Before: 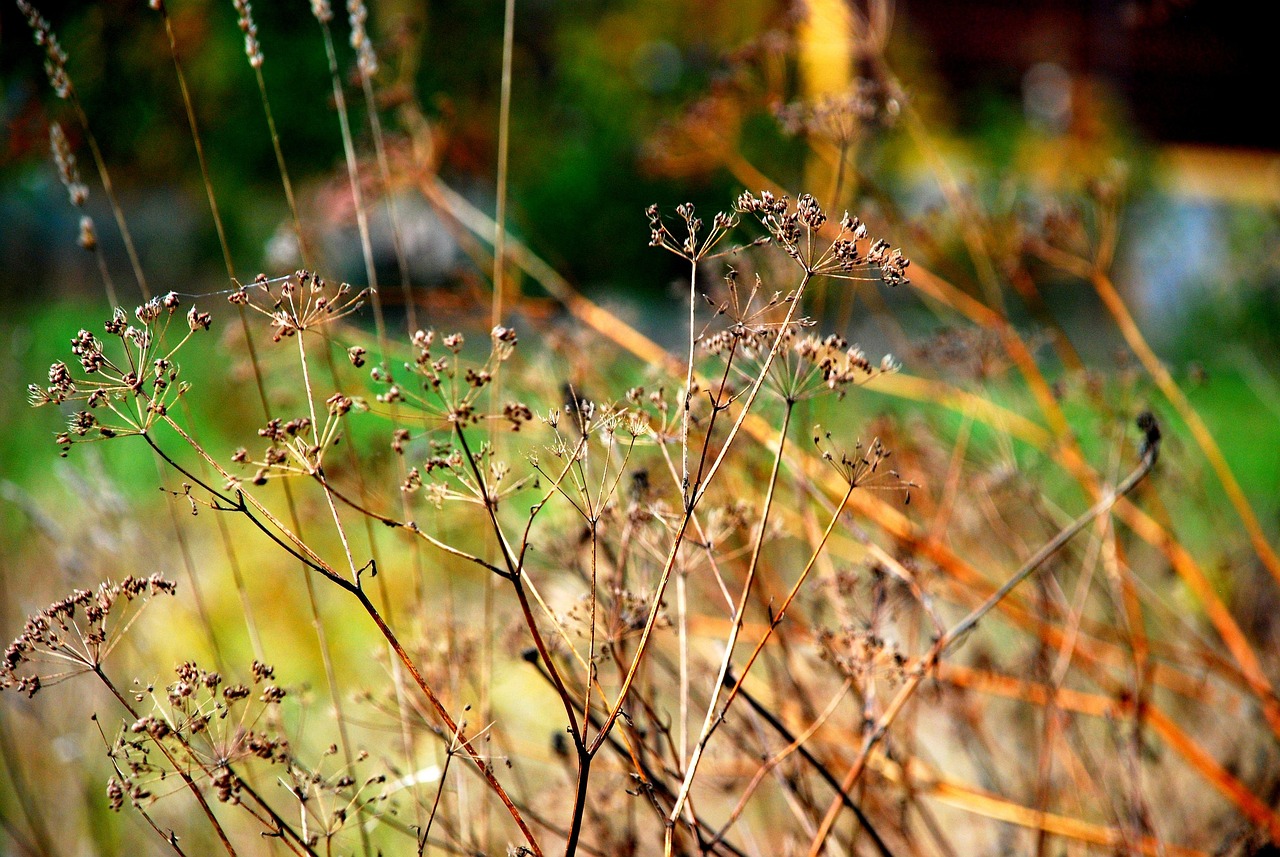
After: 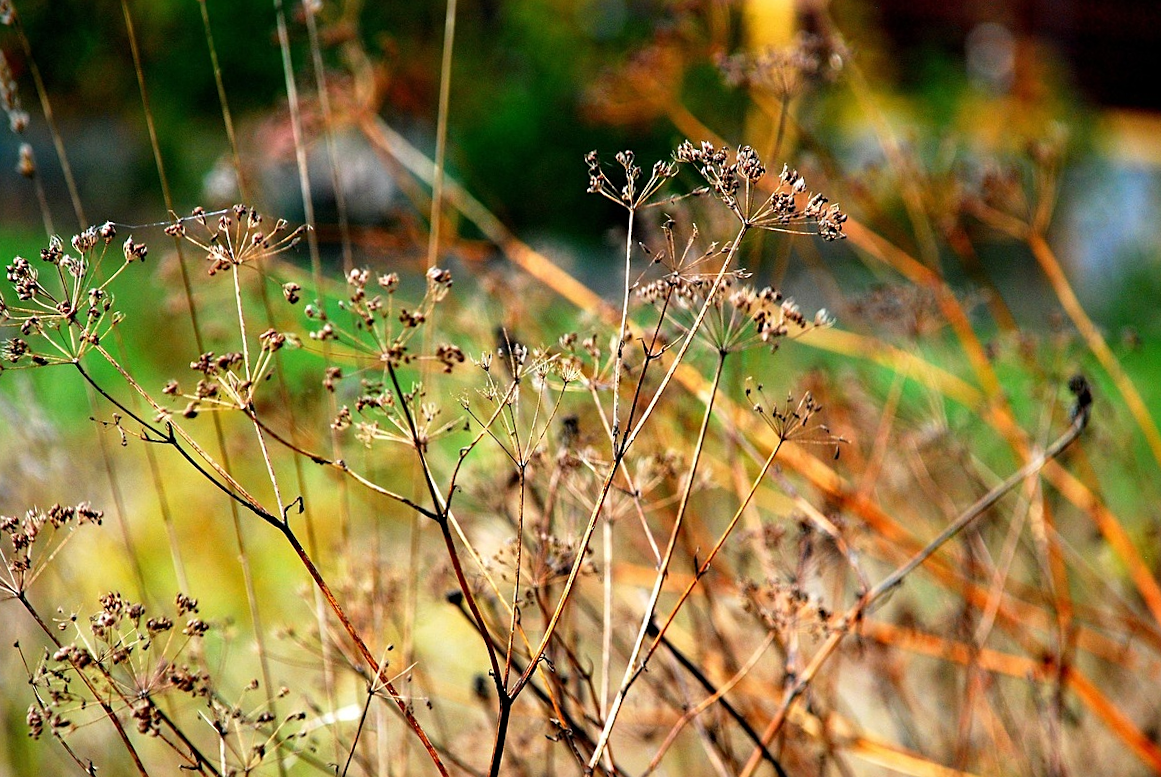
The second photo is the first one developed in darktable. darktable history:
crop and rotate: angle -1.96°, left 3.097%, top 4.154%, right 1.586%, bottom 0.529%
sharpen: amount 0.2
